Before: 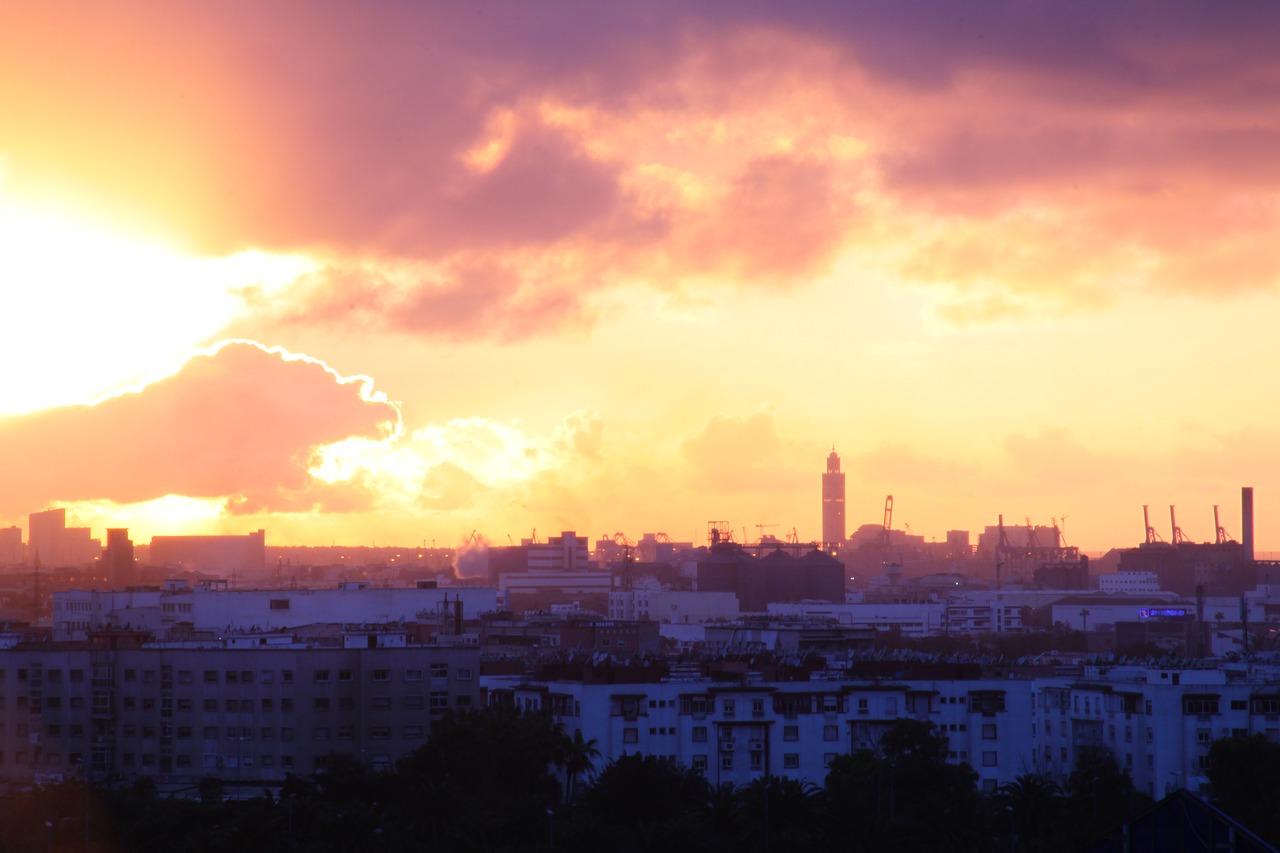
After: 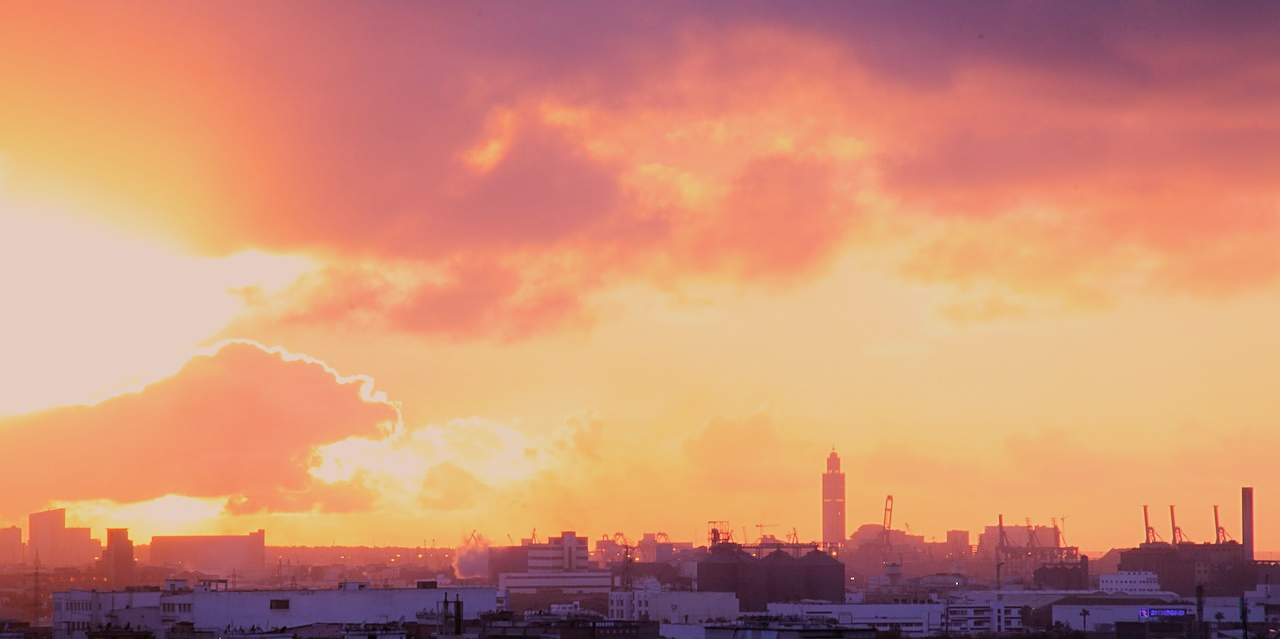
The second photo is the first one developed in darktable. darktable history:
sharpen: on, module defaults
crop: bottom 24.988%
white balance: red 1.127, blue 0.943
filmic rgb: black relative exposure -7.15 EV, white relative exposure 5.36 EV, hardness 3.02, color science v6 (2022)
